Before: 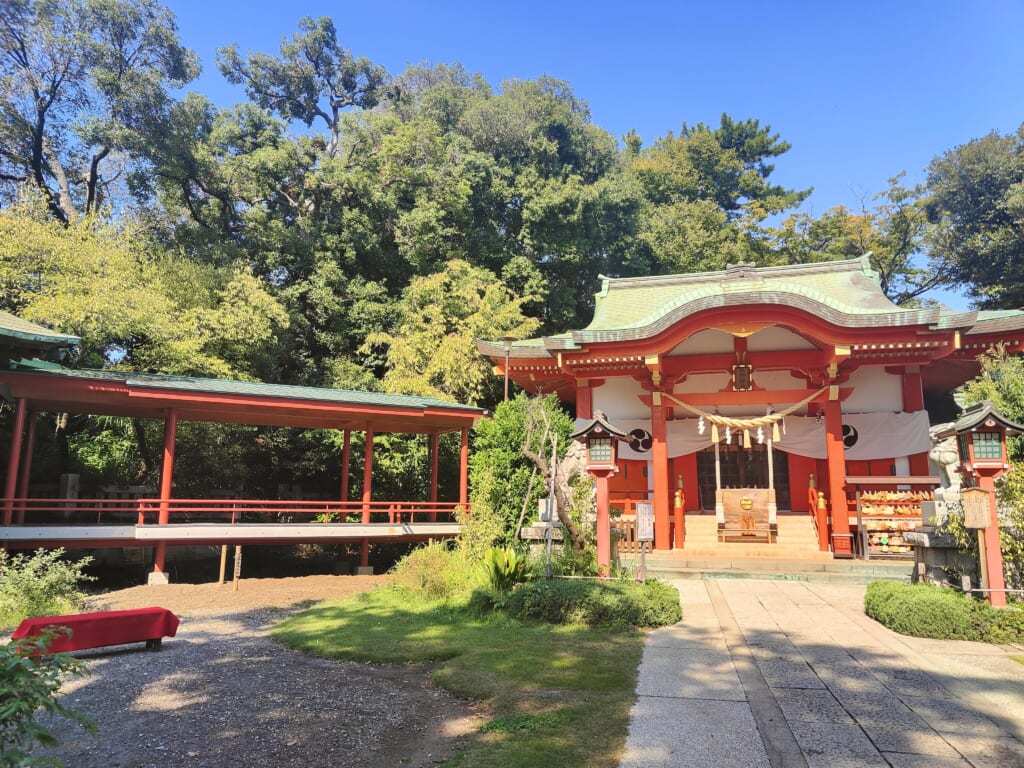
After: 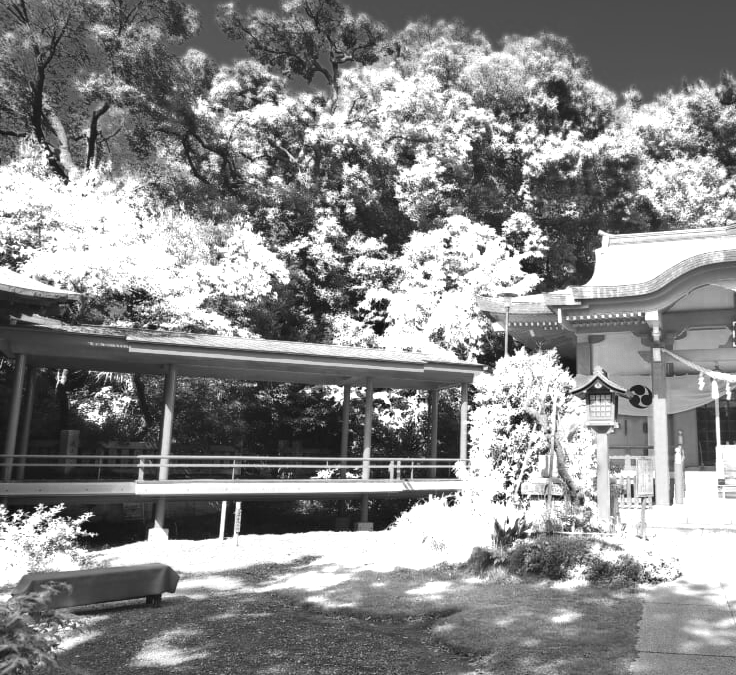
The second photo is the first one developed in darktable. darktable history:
color zones: curves: ch0 [(0, 0.554) (0.146, 0.662) (0.293, 0.86) (0.503, 0.774) (0.637, 0.106) (0.74, 0.072) (0.866, 0.488) (0.998, 0.569)]; ch1 [(0, 0) (0.143, 0) (0.286, 0) (0.429, 0) (0.571, 0) (0.714, 0) (0.857, 0)]
crop: top 5.803%, right 27.864%, bottom 5.804%
